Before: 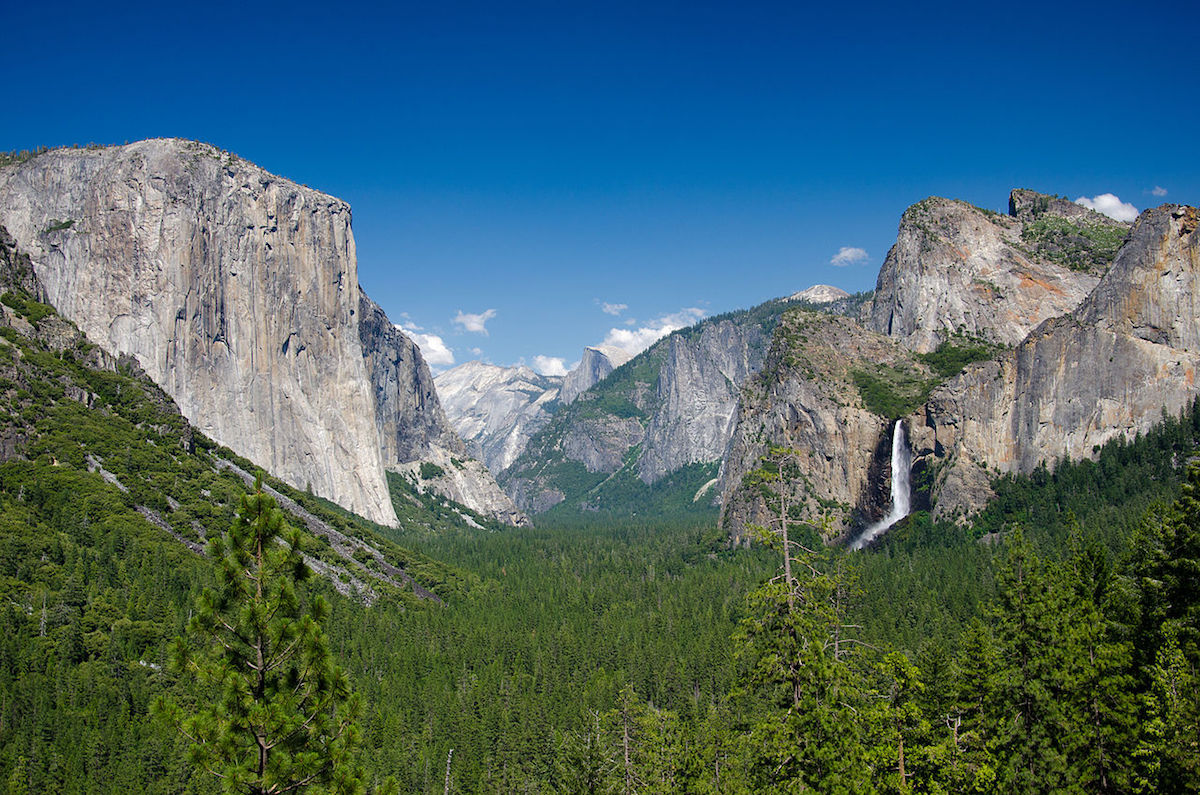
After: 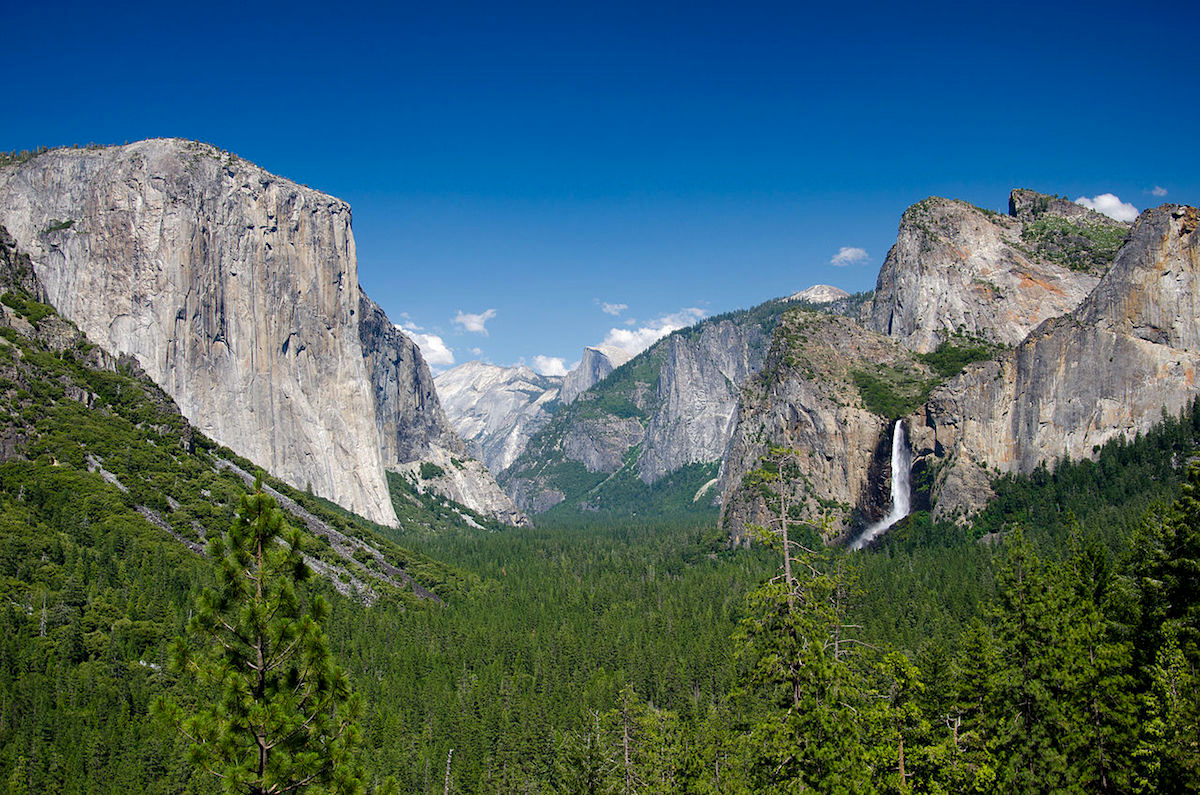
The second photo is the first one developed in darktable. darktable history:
exposure: black level correction 0.002, compensate highlight preservation false
contrast brightness saturation: contrast 0.08, saturation 0.02
